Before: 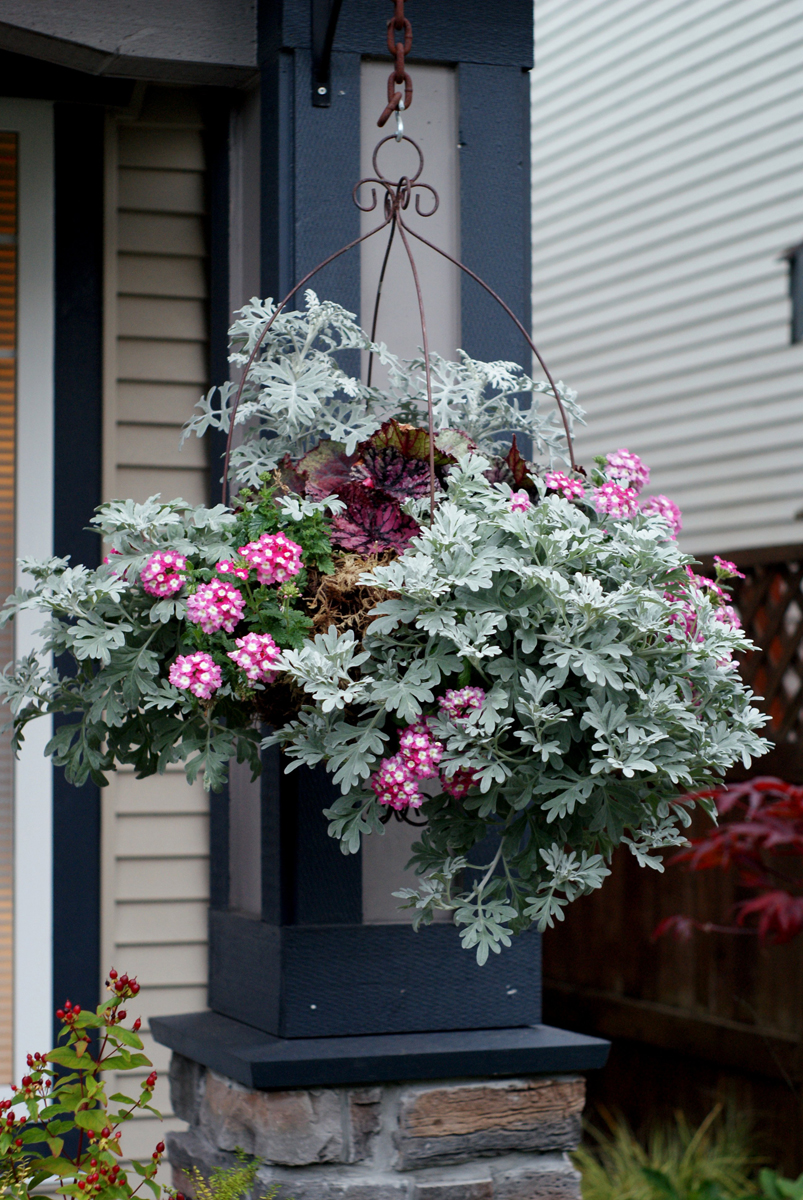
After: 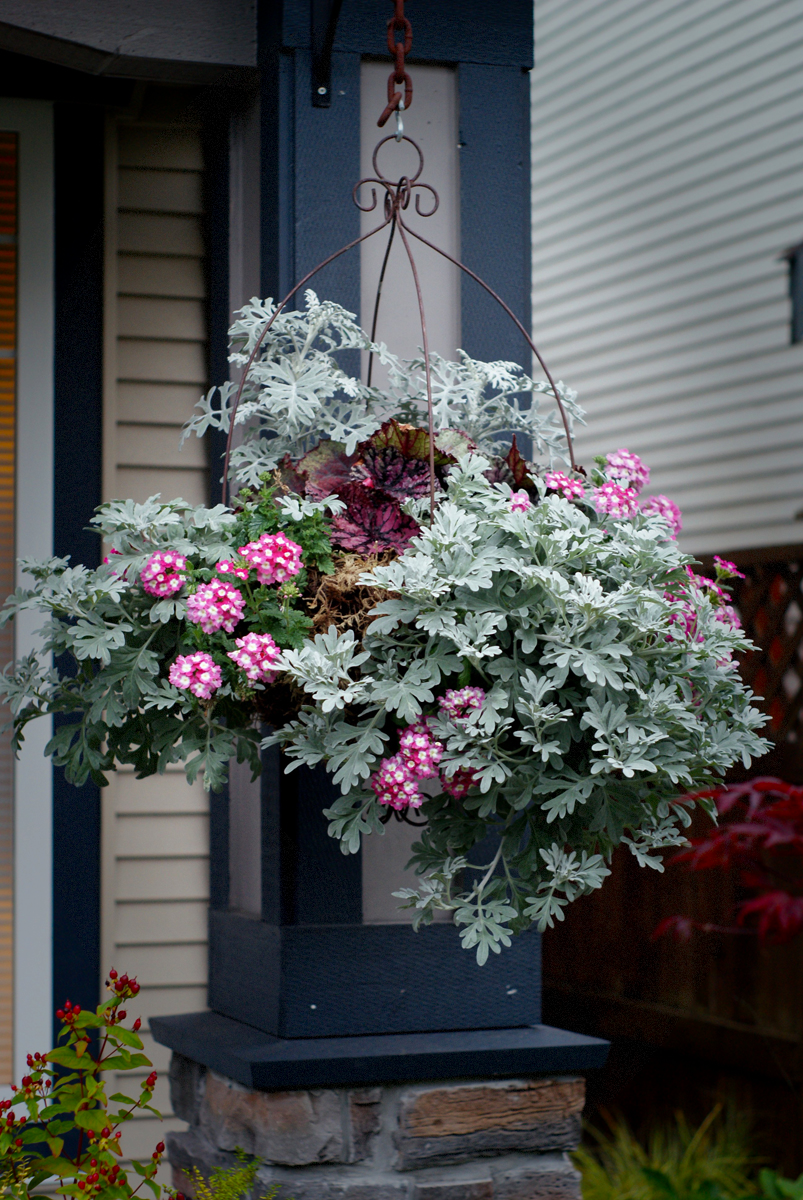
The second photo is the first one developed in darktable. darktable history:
vignetting: fall-off start 48.38%, saturation 0.374, automatic ratio true, width/height ratio 1.295, dithering 8-bit output
